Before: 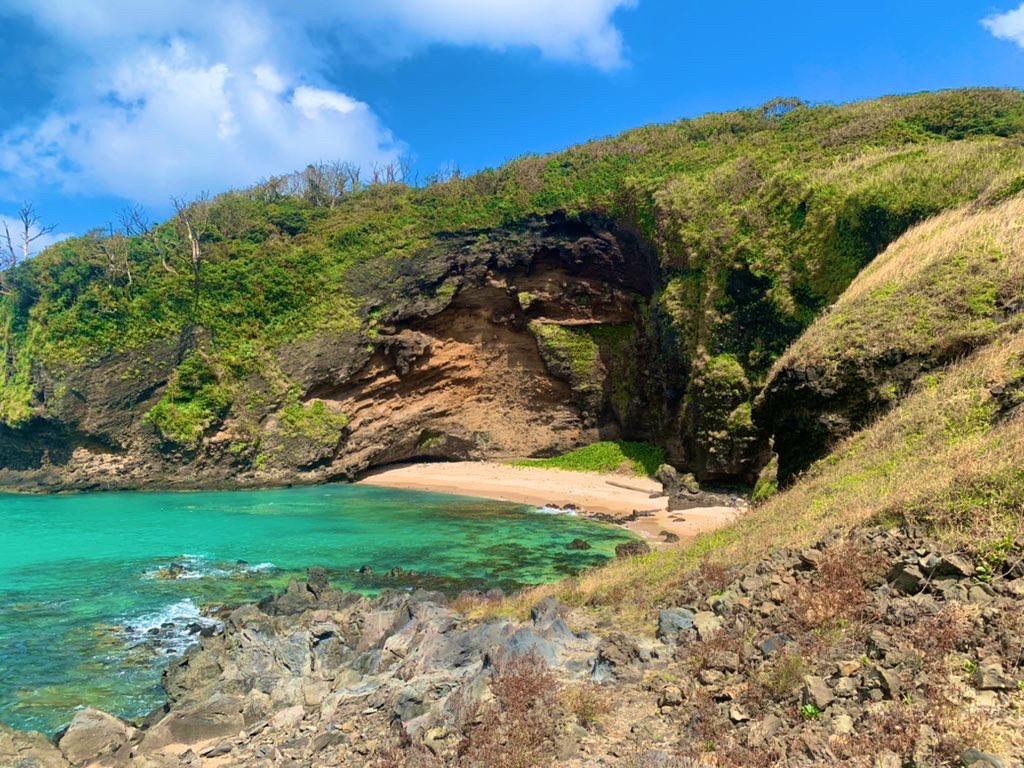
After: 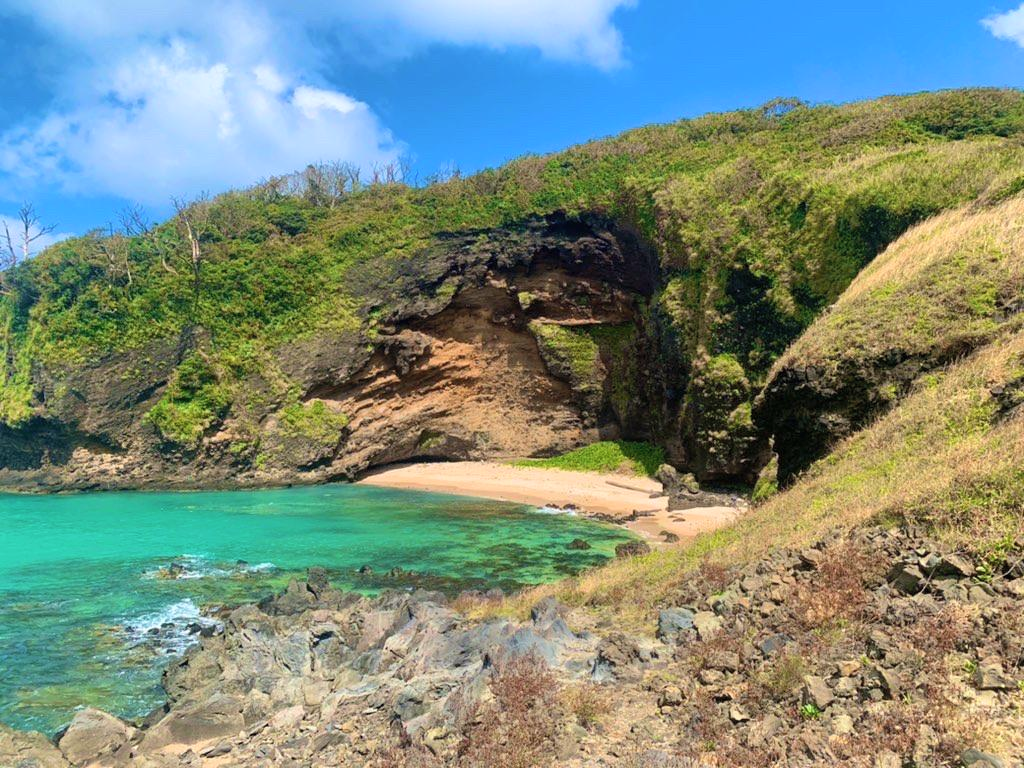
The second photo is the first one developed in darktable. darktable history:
tone equalizer: edges refinement/feathering 500, mask exposure compensation -1.57 EV, preserve details no
contrast brightness saturation: contrast 0.052, brightness 0.063, saturation 0.008
